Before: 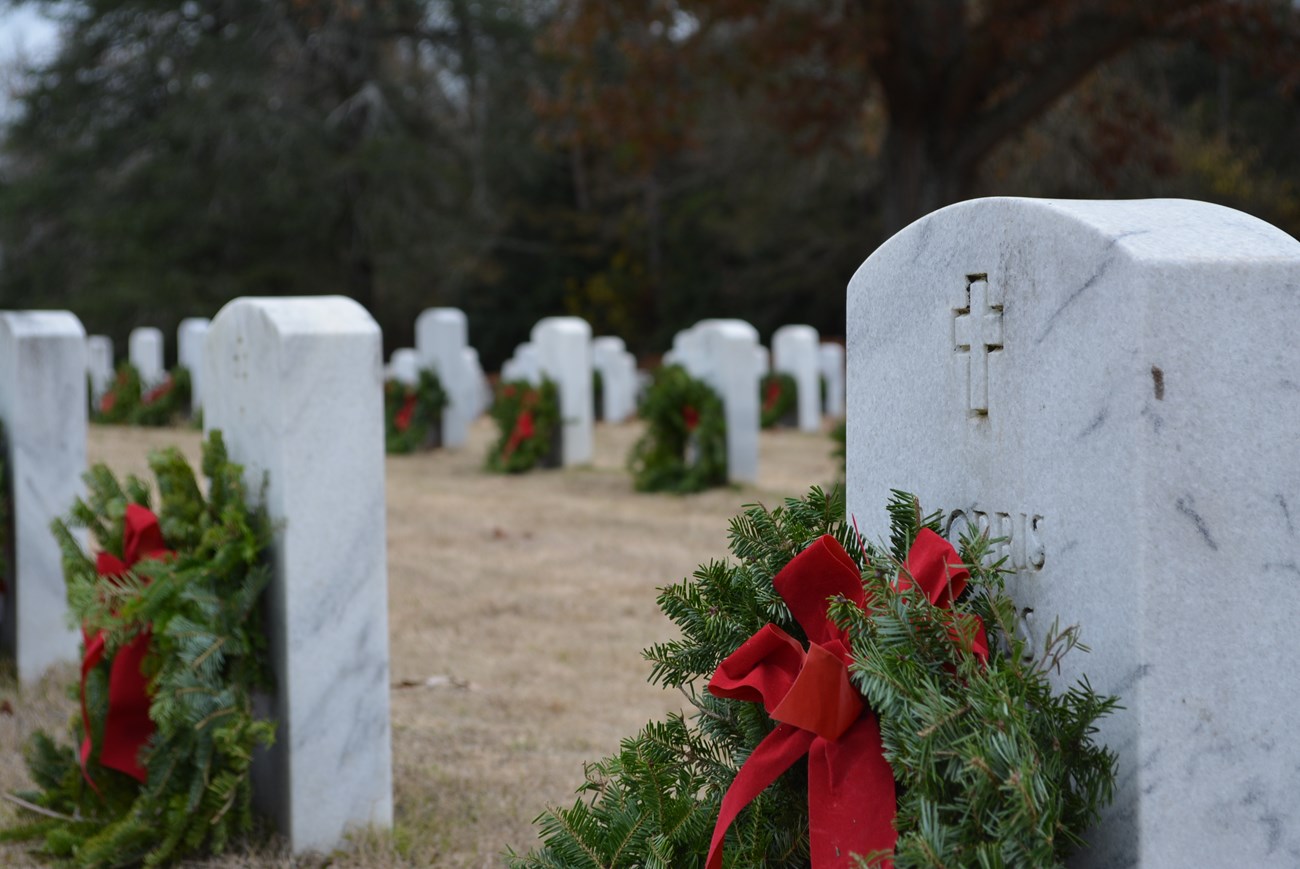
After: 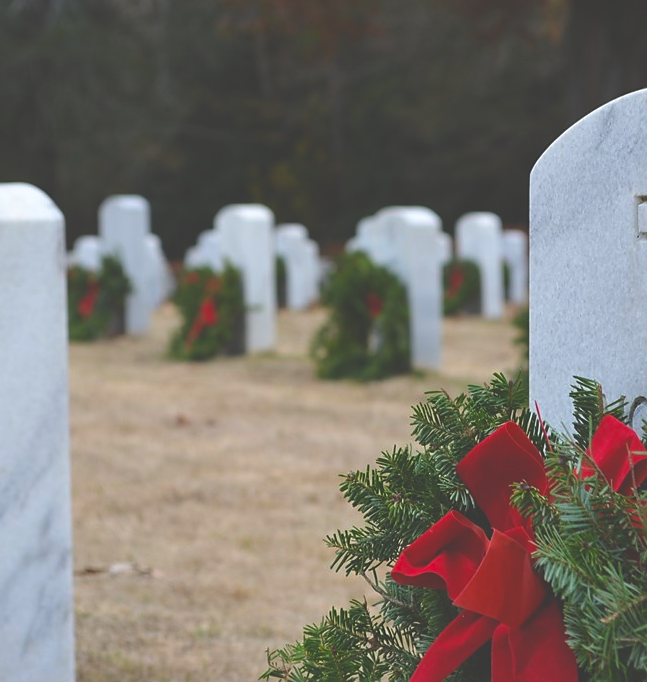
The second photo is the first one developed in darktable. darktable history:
sharpen: radius 1.472, amount 0.402, threshold 1.308
exposure: black level correction -0.04, exposure 0.059 EV, compensate highlight preservation false
crop and rotate: angle 0.022°, left 24.381%, top 13.095%, right 25.805%, bottom 8.365%
color balance rgb: perceptual saturation grading › global saturation 38.769%, contrast 4.943%
